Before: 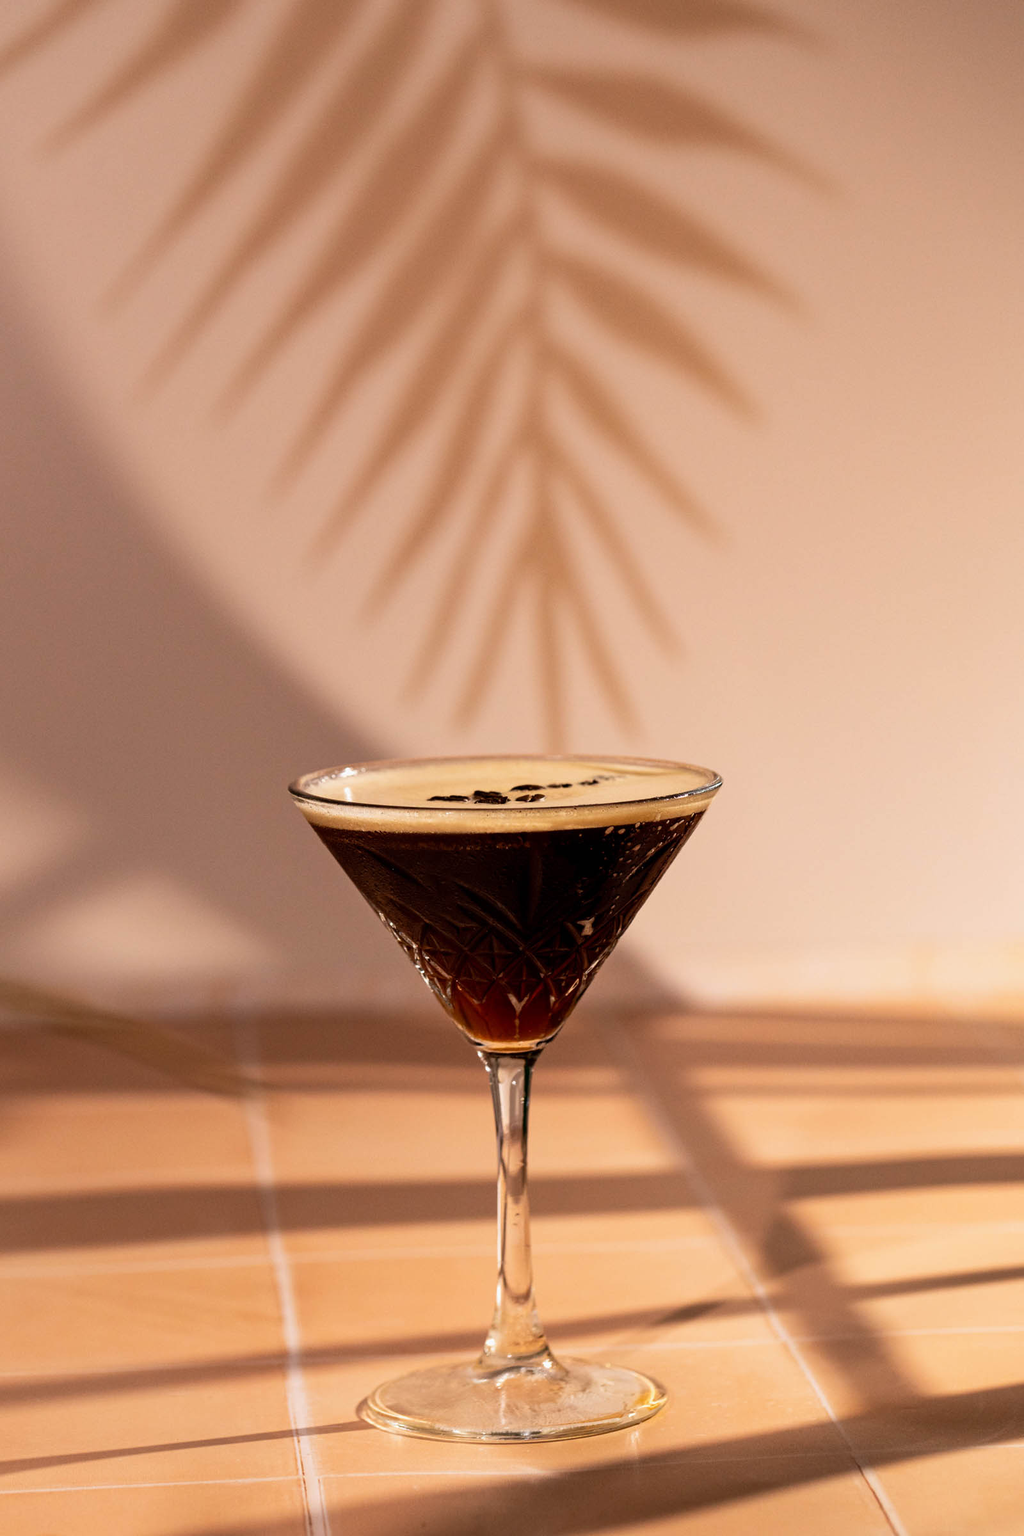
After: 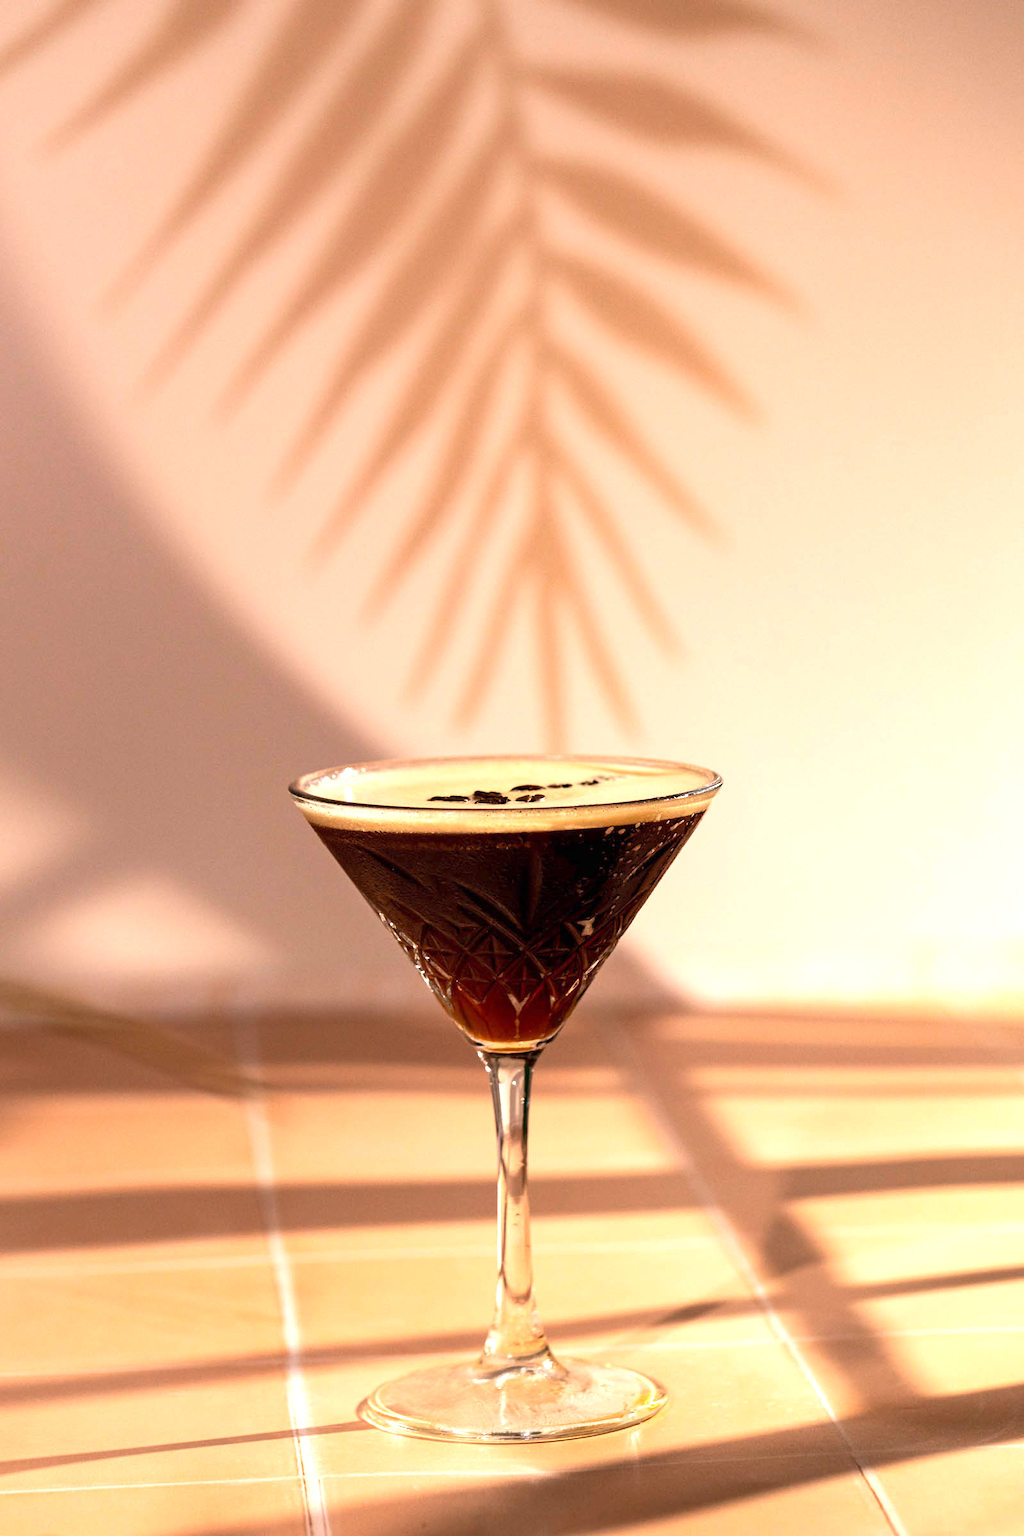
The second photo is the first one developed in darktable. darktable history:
exposure: exposure 1.072 EV, compensate highlight preservation false
tone equalizer: -8 EV 0.25 EV, -7 EV 0.434 EV, -6 EV 0.44 EV, -5 EV 0.248 EV, -3 EV -0.248 EV, -2 EV -0.431 EV, -1 EV -0.43 EV, +0 EV -0.27 EV, mask exposure compensation -0.494 EV
